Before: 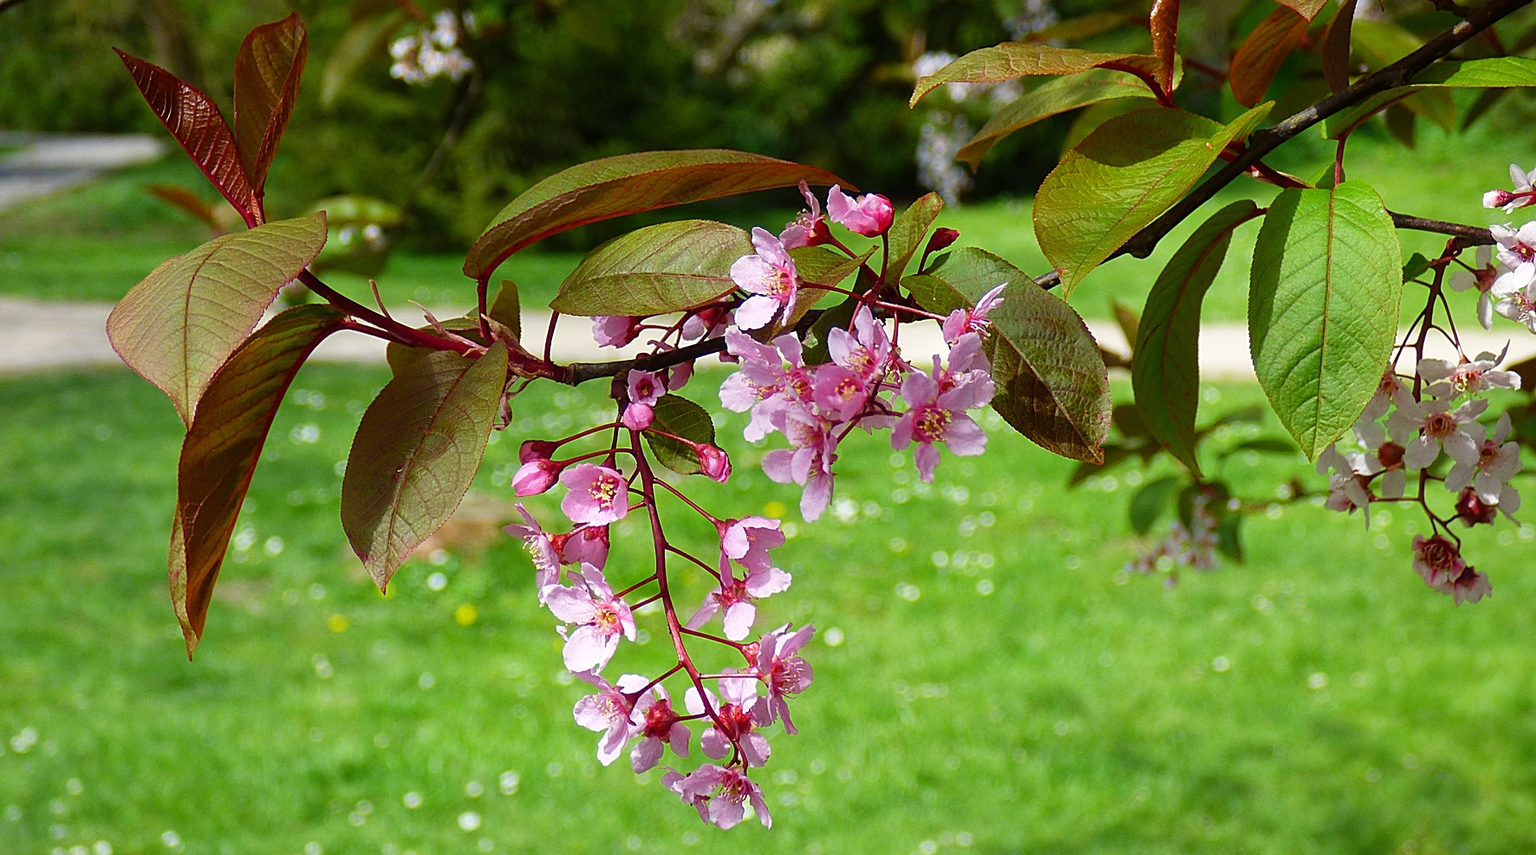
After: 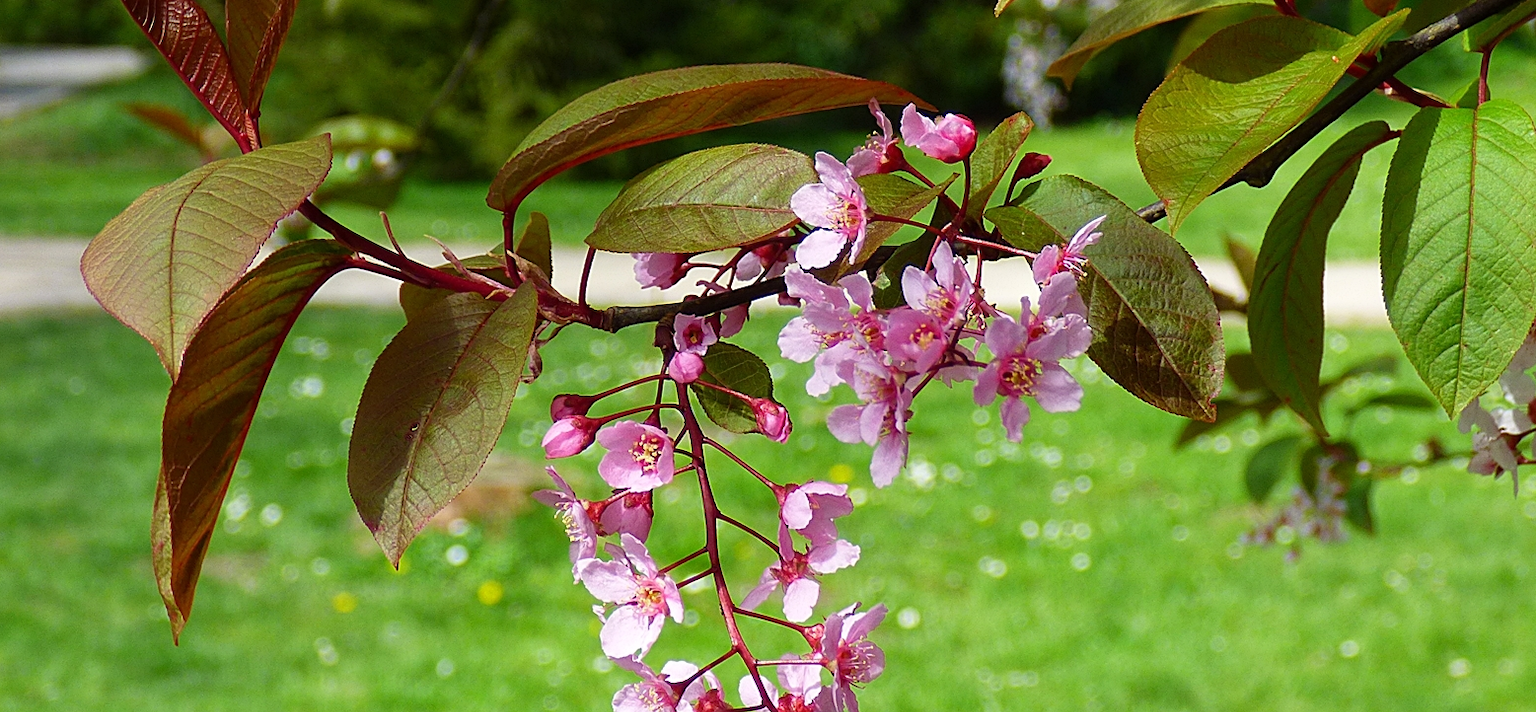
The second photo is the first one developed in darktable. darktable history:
crop and rotate: left 2.342%, top 11.095%, right 9.735%, bottom 15.619%
